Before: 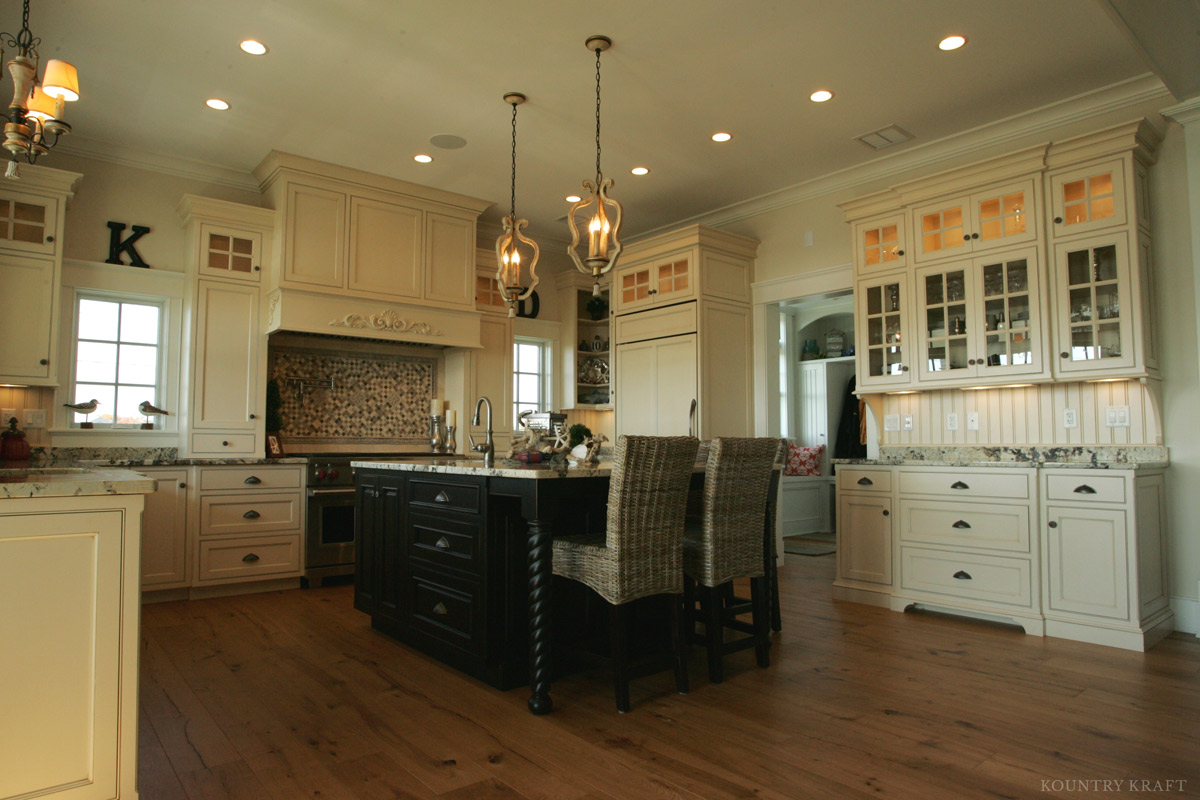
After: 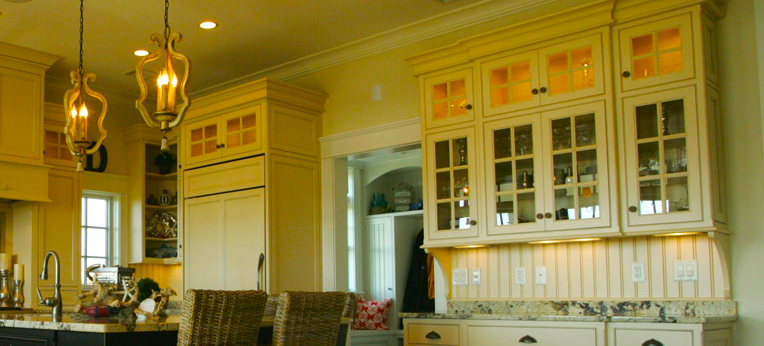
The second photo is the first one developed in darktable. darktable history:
color balance rgb: linear chroma grading › global chroma 23.15%, perceptual saturation grading › global saturation 28.7%, perceptual saturation grading › mid-tones 12.04%, perceptual saturation grading › shadows 10.19%, global vibrance 22.22%
crop: left 36.005%, top 18.293%, right 0.31%, bottom 38.444%
